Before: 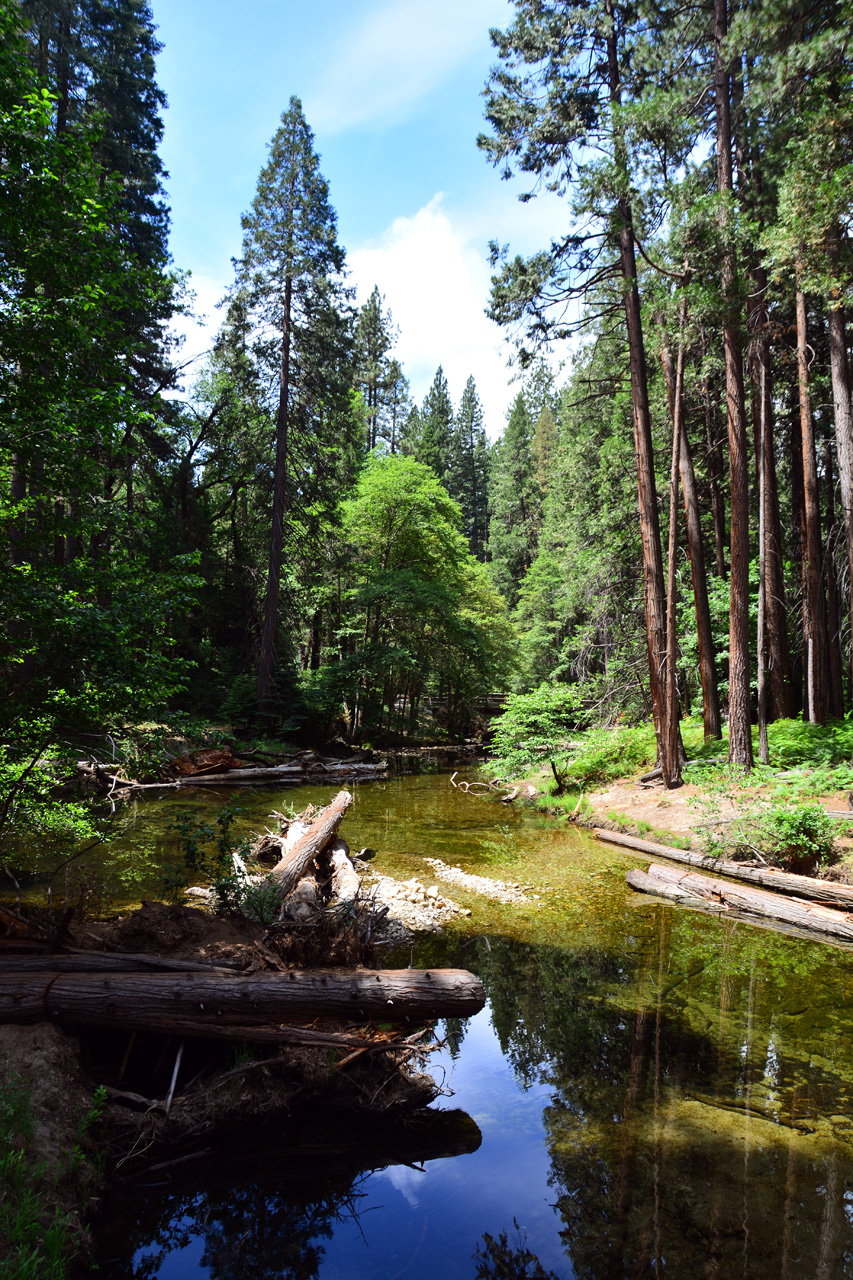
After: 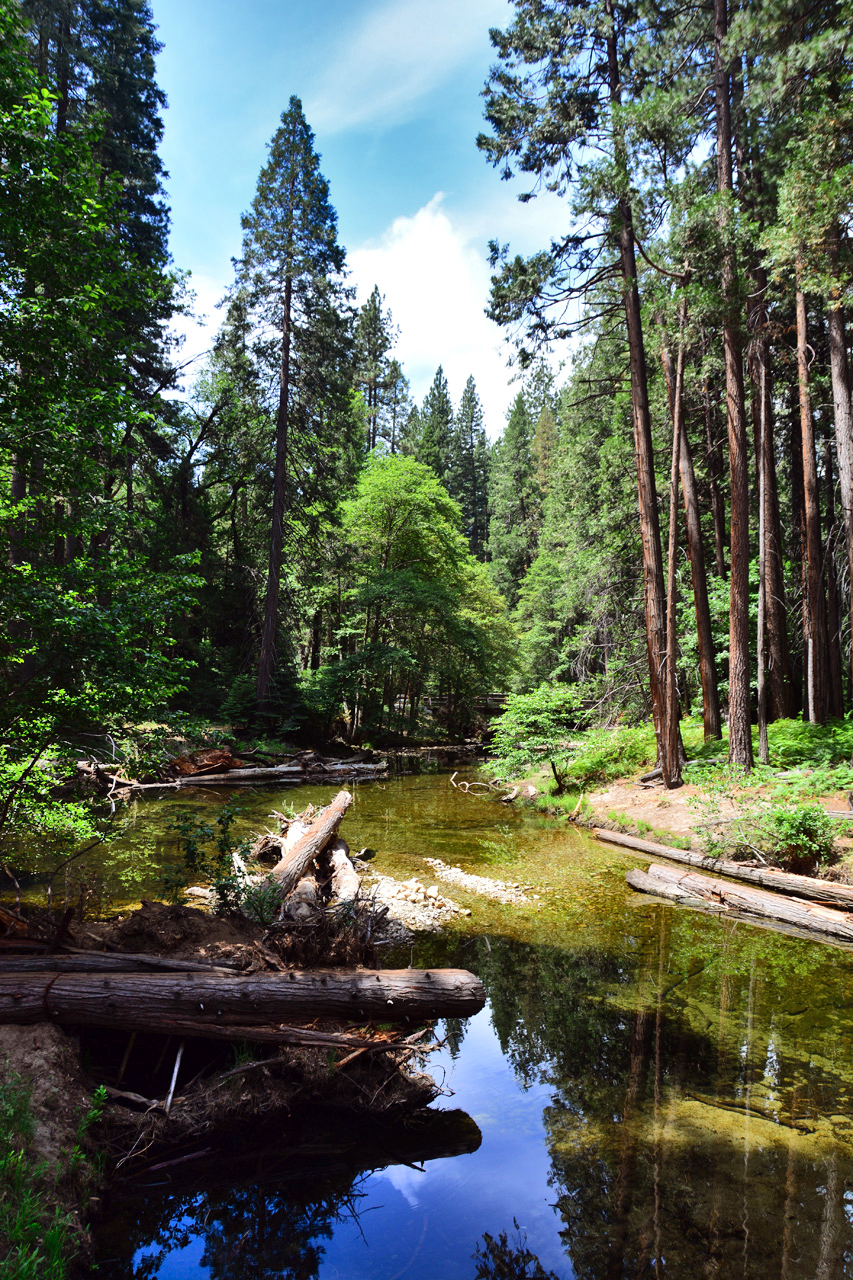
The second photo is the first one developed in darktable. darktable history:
shadows and highlights: white point adjustment 0.164, highlights -70.36, soften with gaussian
